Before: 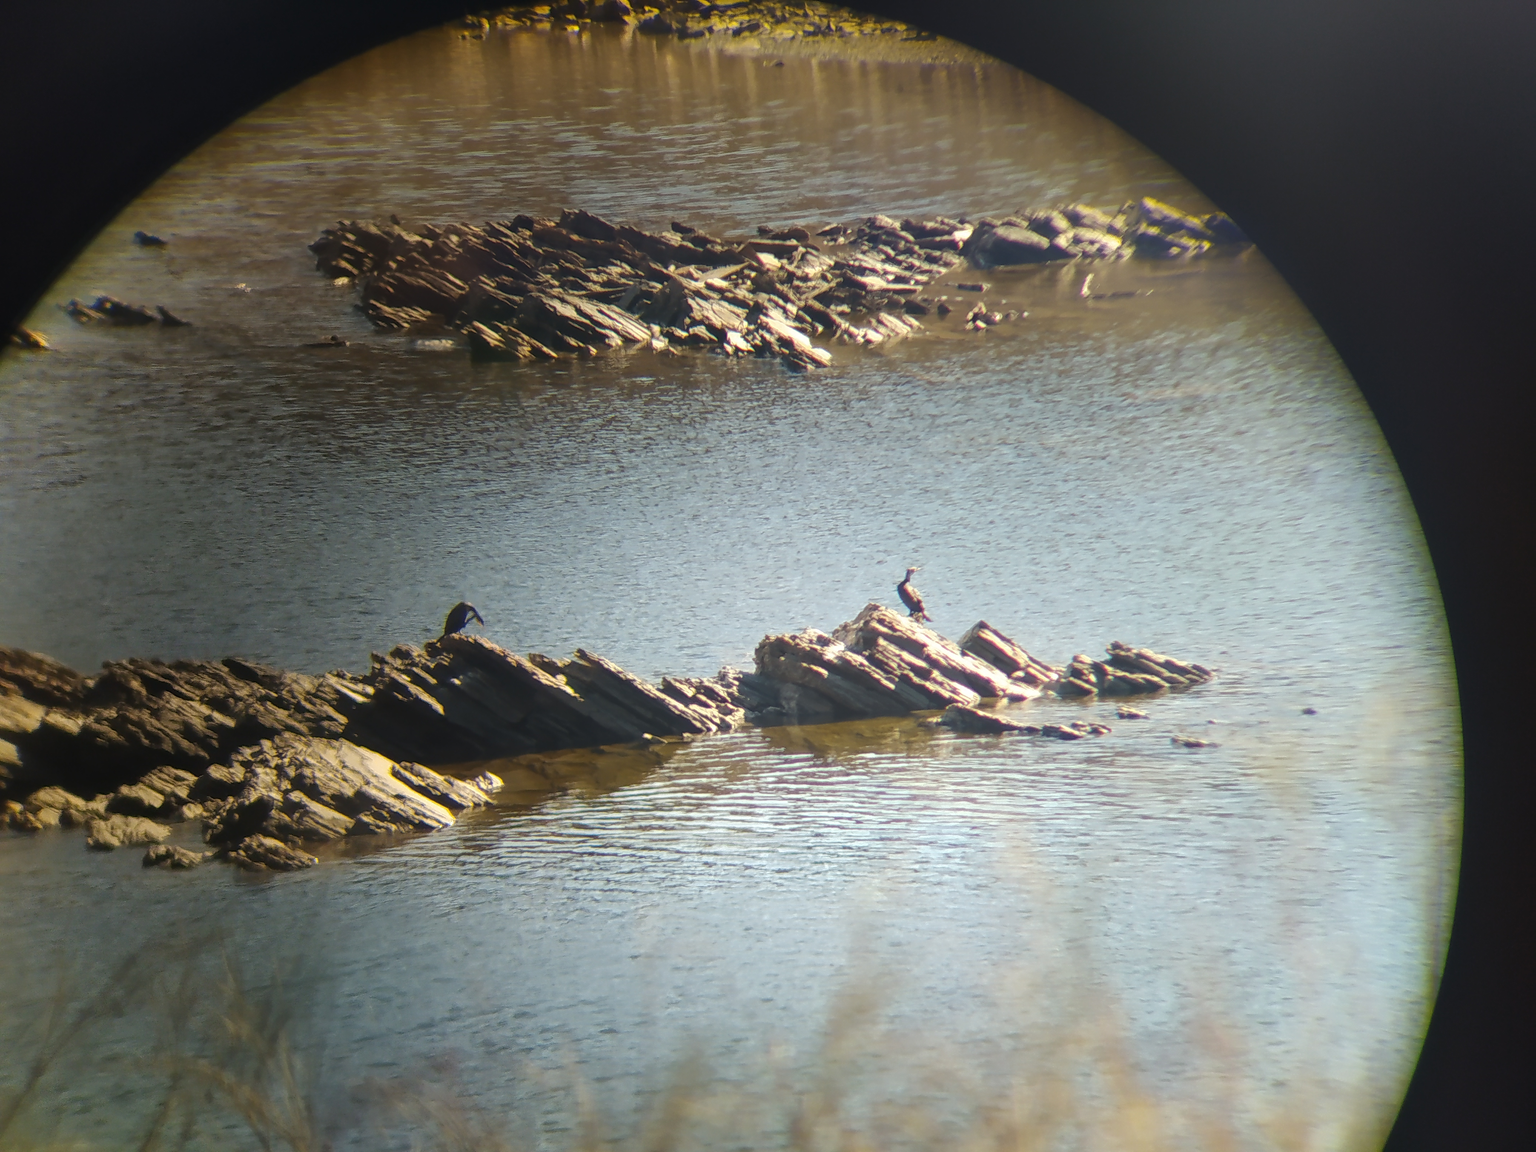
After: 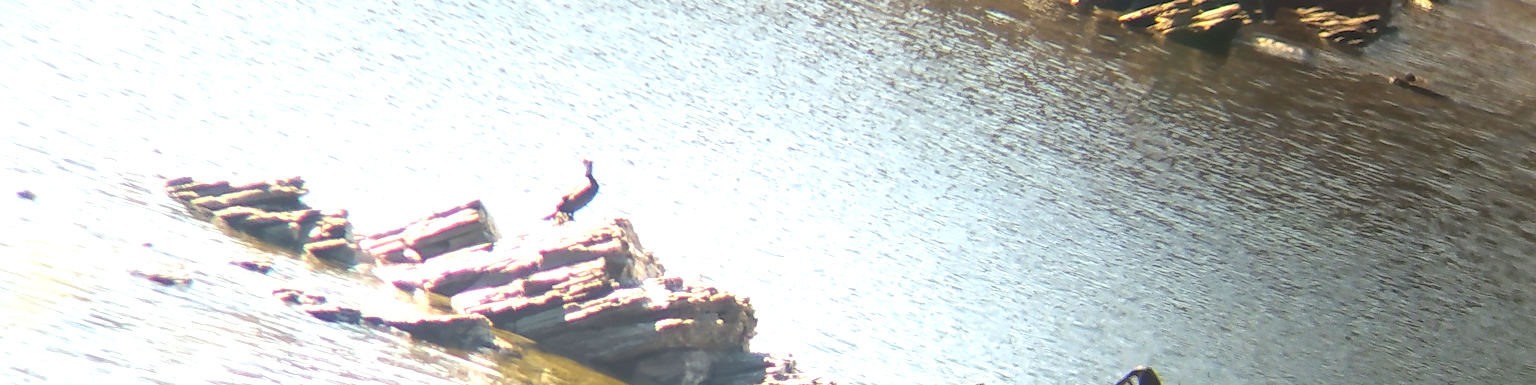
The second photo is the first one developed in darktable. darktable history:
crop and rotate: angle 16.12°, top 30.835%, bottom 35.653%
exposure: black level correction 0, exposure 1.2 EV, compensate highlight preservation false
